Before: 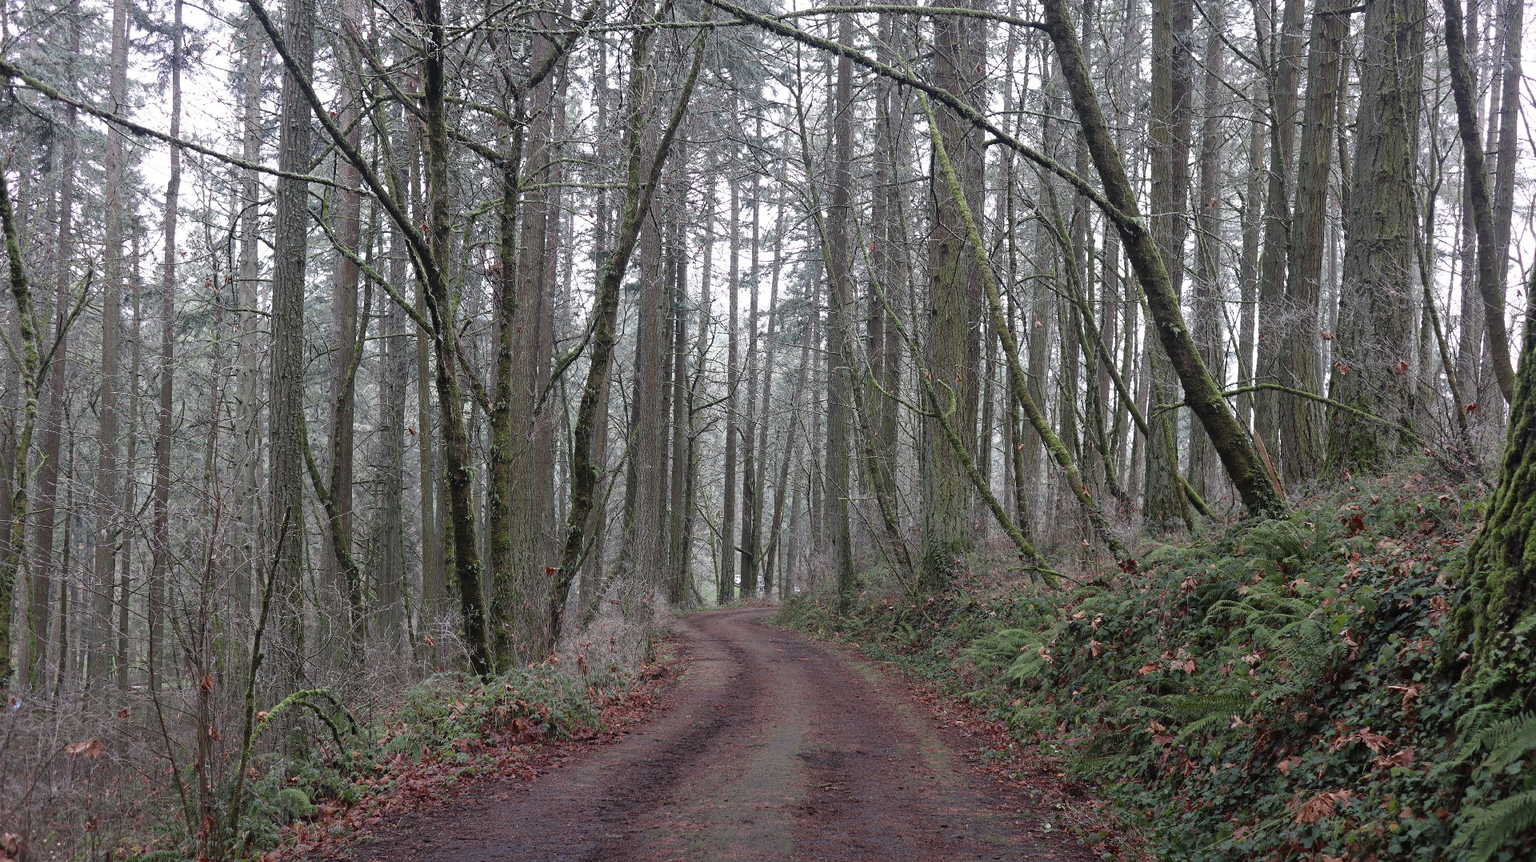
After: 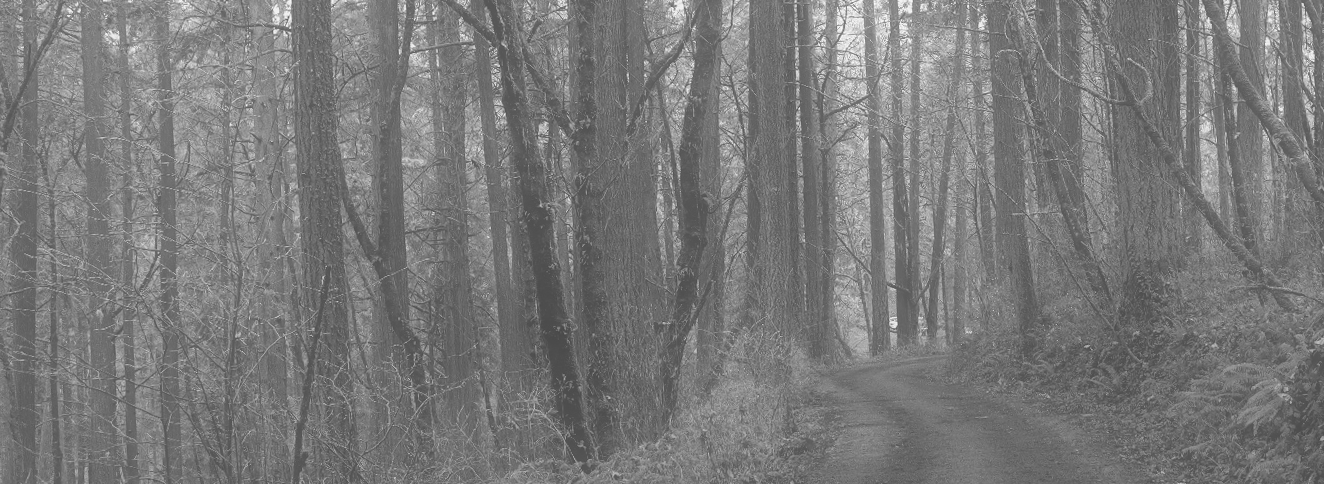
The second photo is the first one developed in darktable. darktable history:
shadows and highlights: shadows 20.91, highlights -82.73, soften with gaussian
exposure: black level correction -0.041, exposure 0.064 EV, compensate highlight preservation false
crop: top 36.498%, right 27.964%, bottom 14.995%
soften: size 60.24%, saturation 65.46%, brightness 0.506 EV, mix 25.7%
rotate and perspective: rotation -3.52°, crop left 0.036, crop right 0.964, crop top 0.081, crop bottom 0.919
monochrome: on, module defaults
